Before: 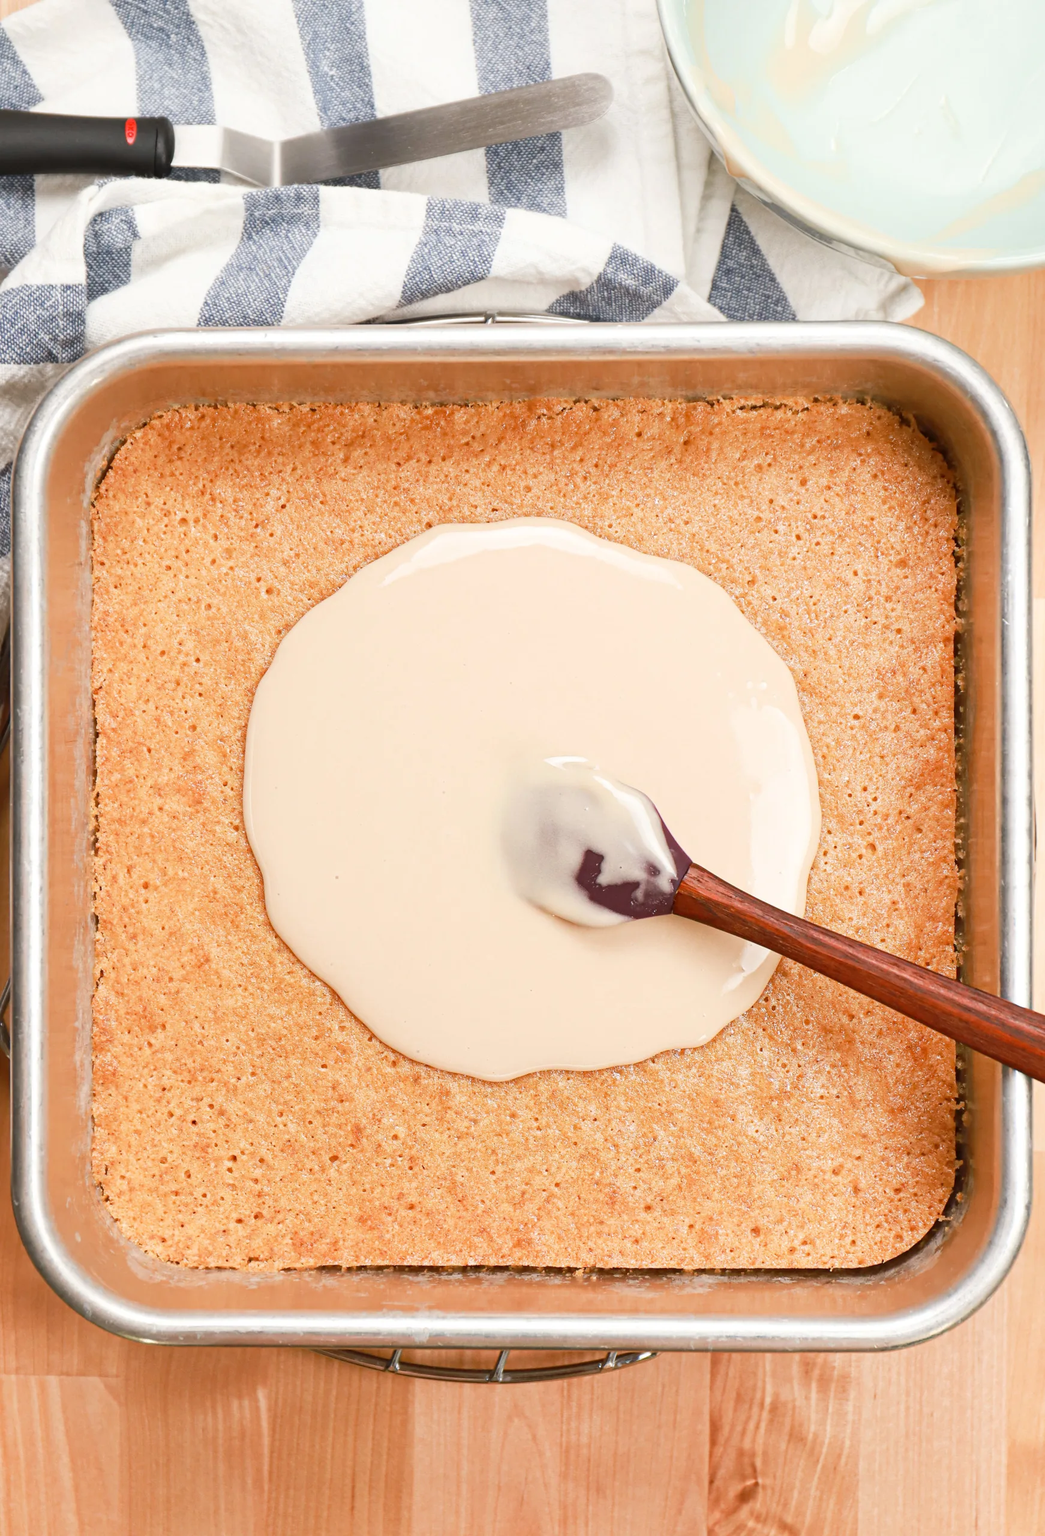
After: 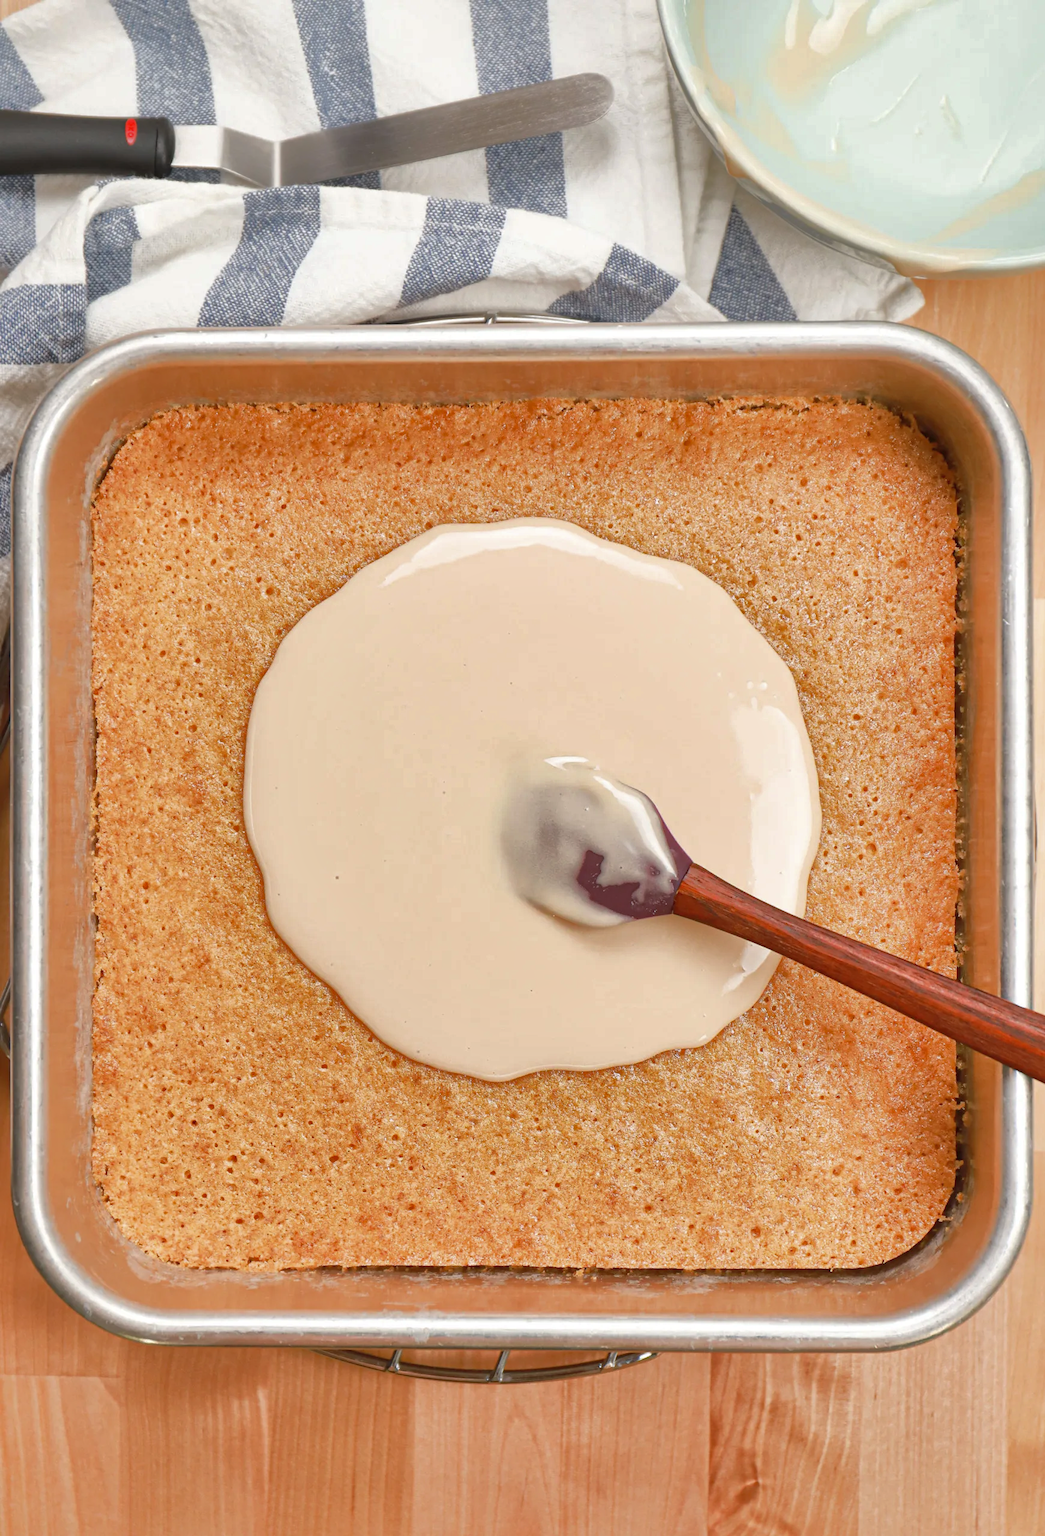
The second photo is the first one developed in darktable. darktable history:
shadows and highlights: shadows 40.01, highlights -60.11
